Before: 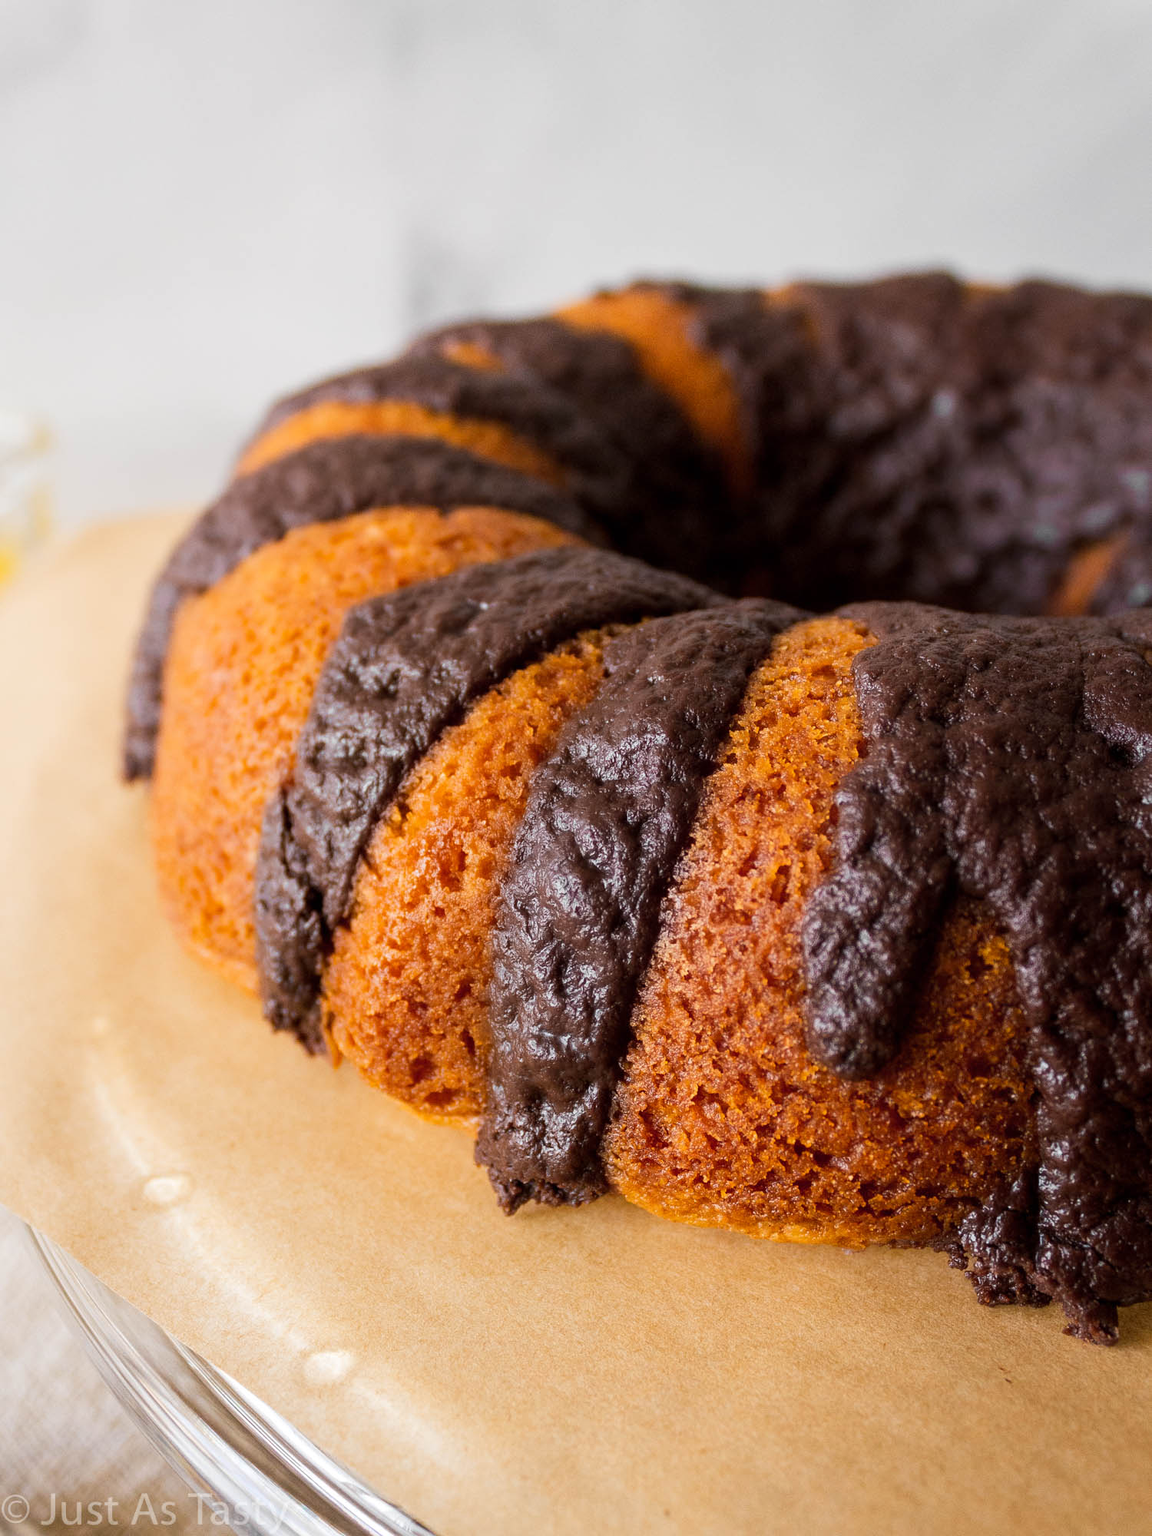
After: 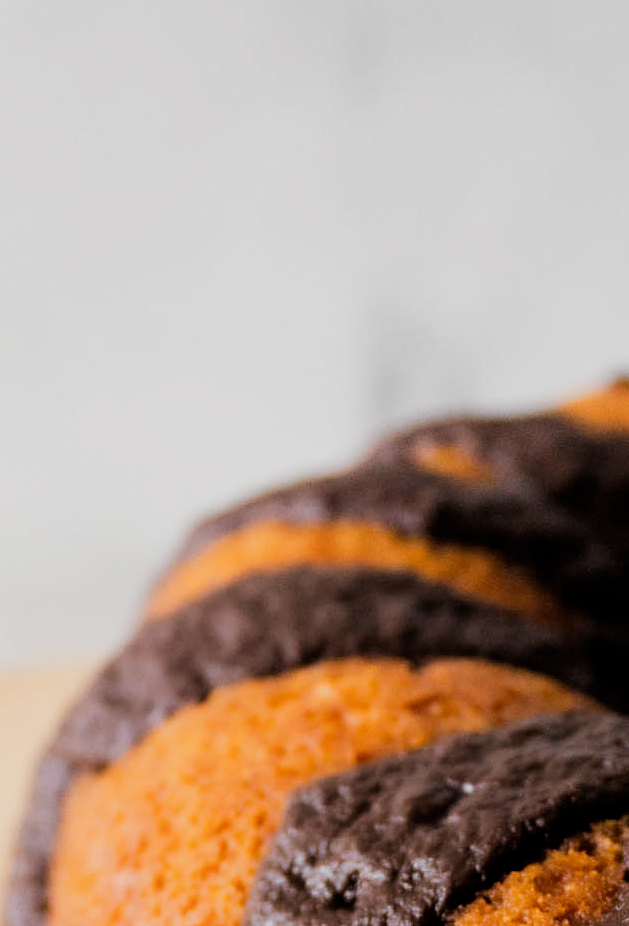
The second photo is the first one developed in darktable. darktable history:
filmic rgb: black relative exposure -5 EV, white relative exposure 3.5 EV, hardness 3.19, contrast 1.2, highlights saturation mix -50%
crop and rotate: left 10.817%, top 0.062%, right 47.194%, bottom 53.626%
